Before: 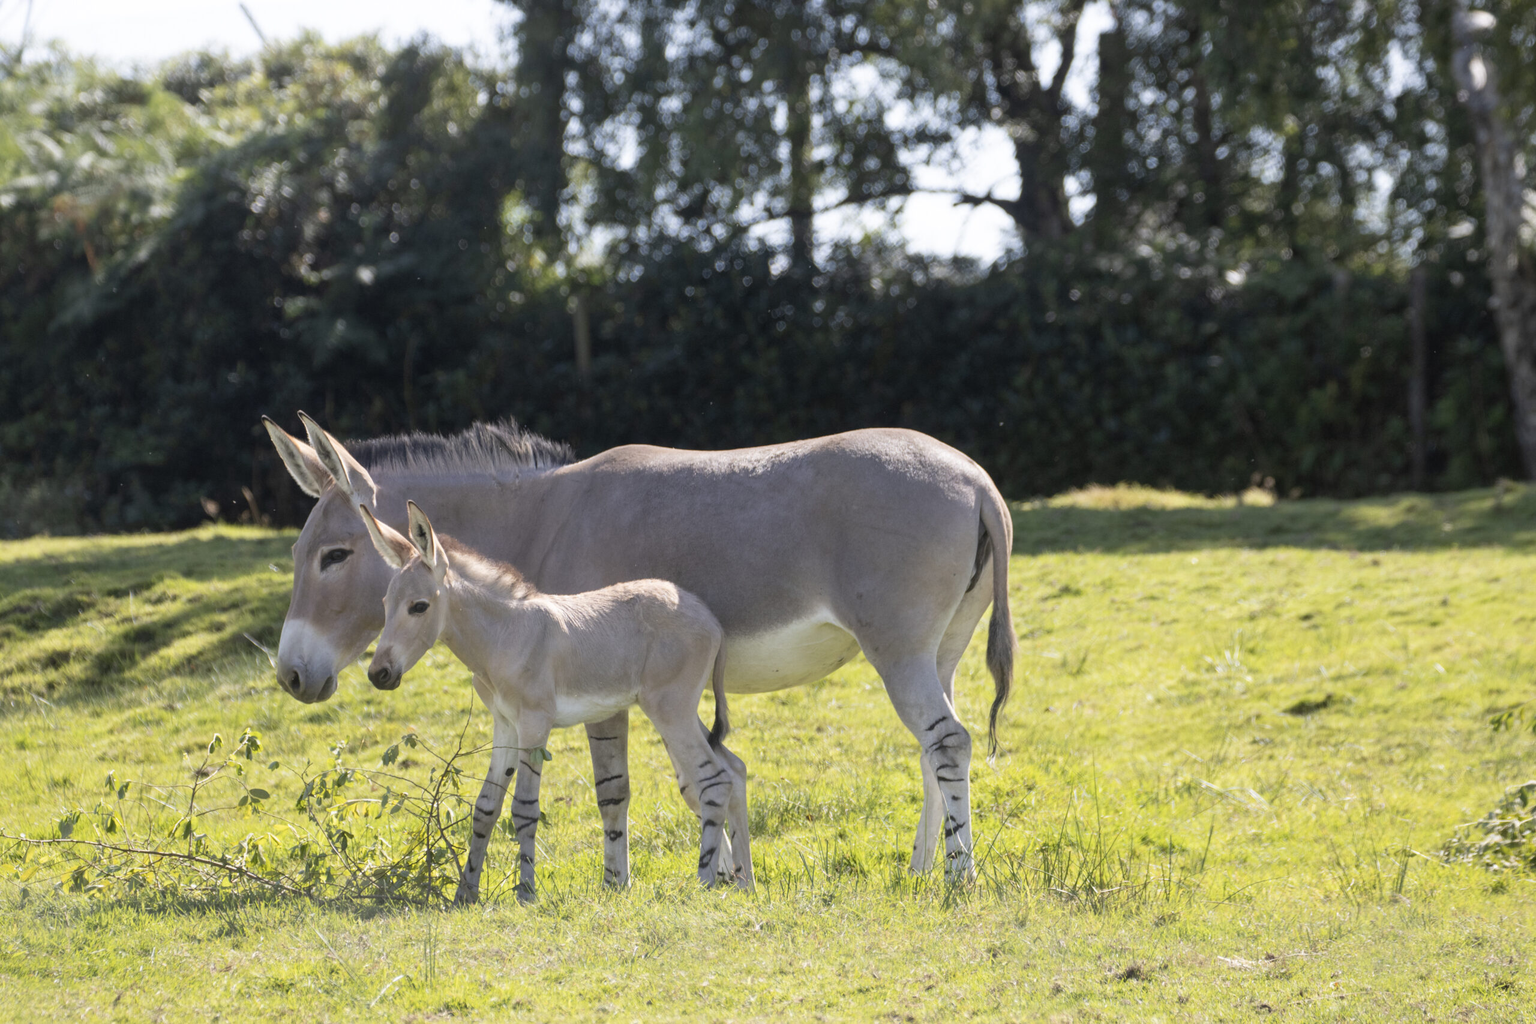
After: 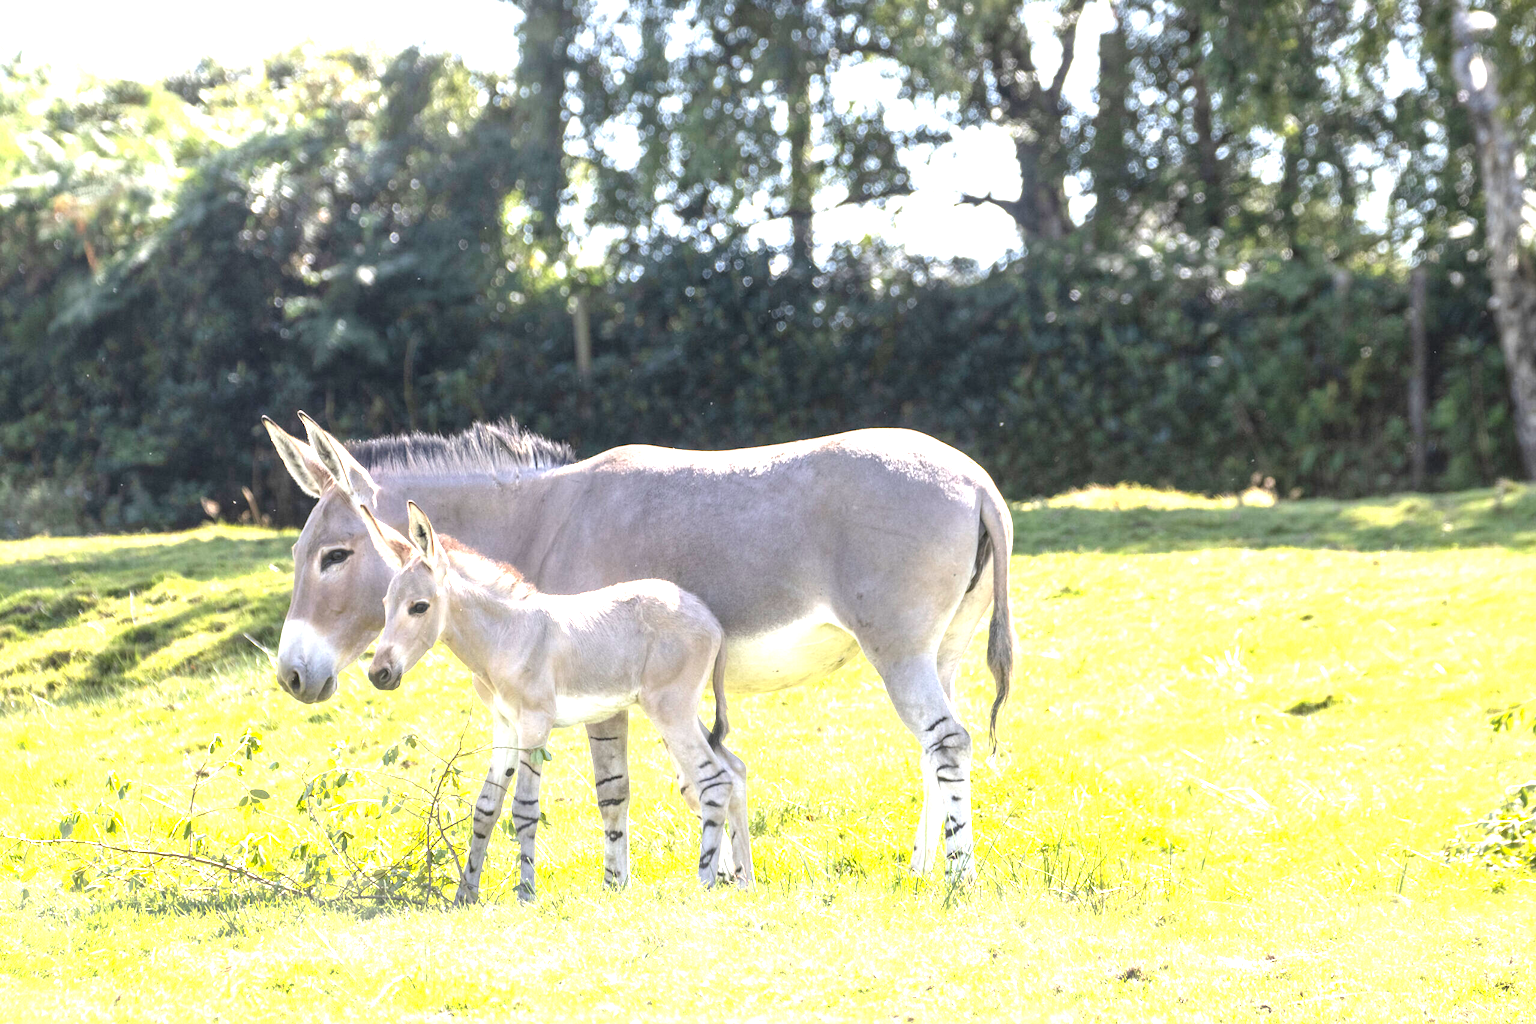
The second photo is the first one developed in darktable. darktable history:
local contrast: on, module defaults
exposure: black level correction 0.001, exposure 1.646 EV, compensate exposure bias true, compensate highlight preservation false
